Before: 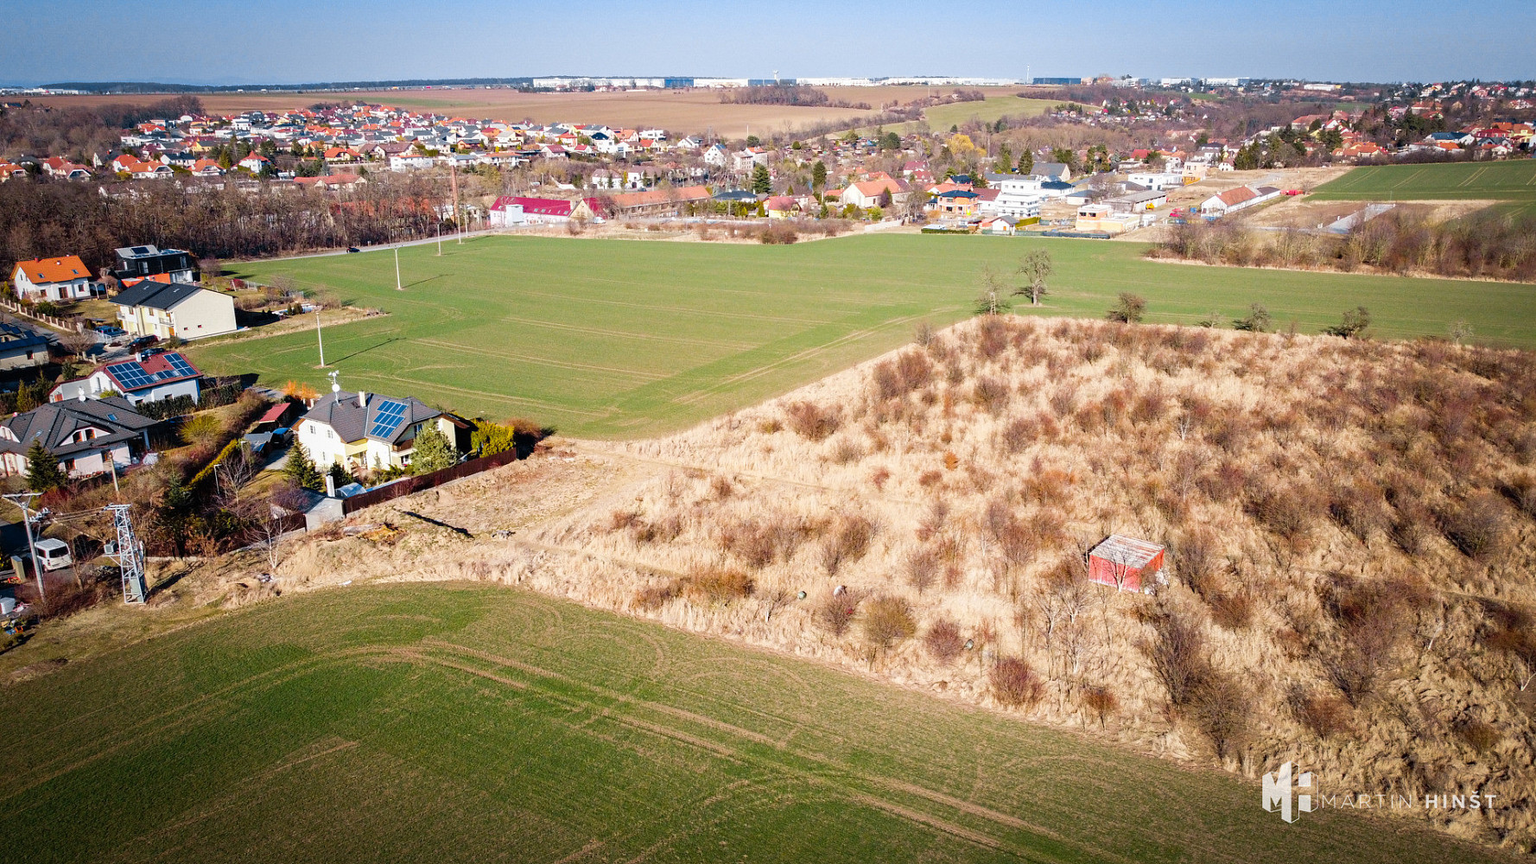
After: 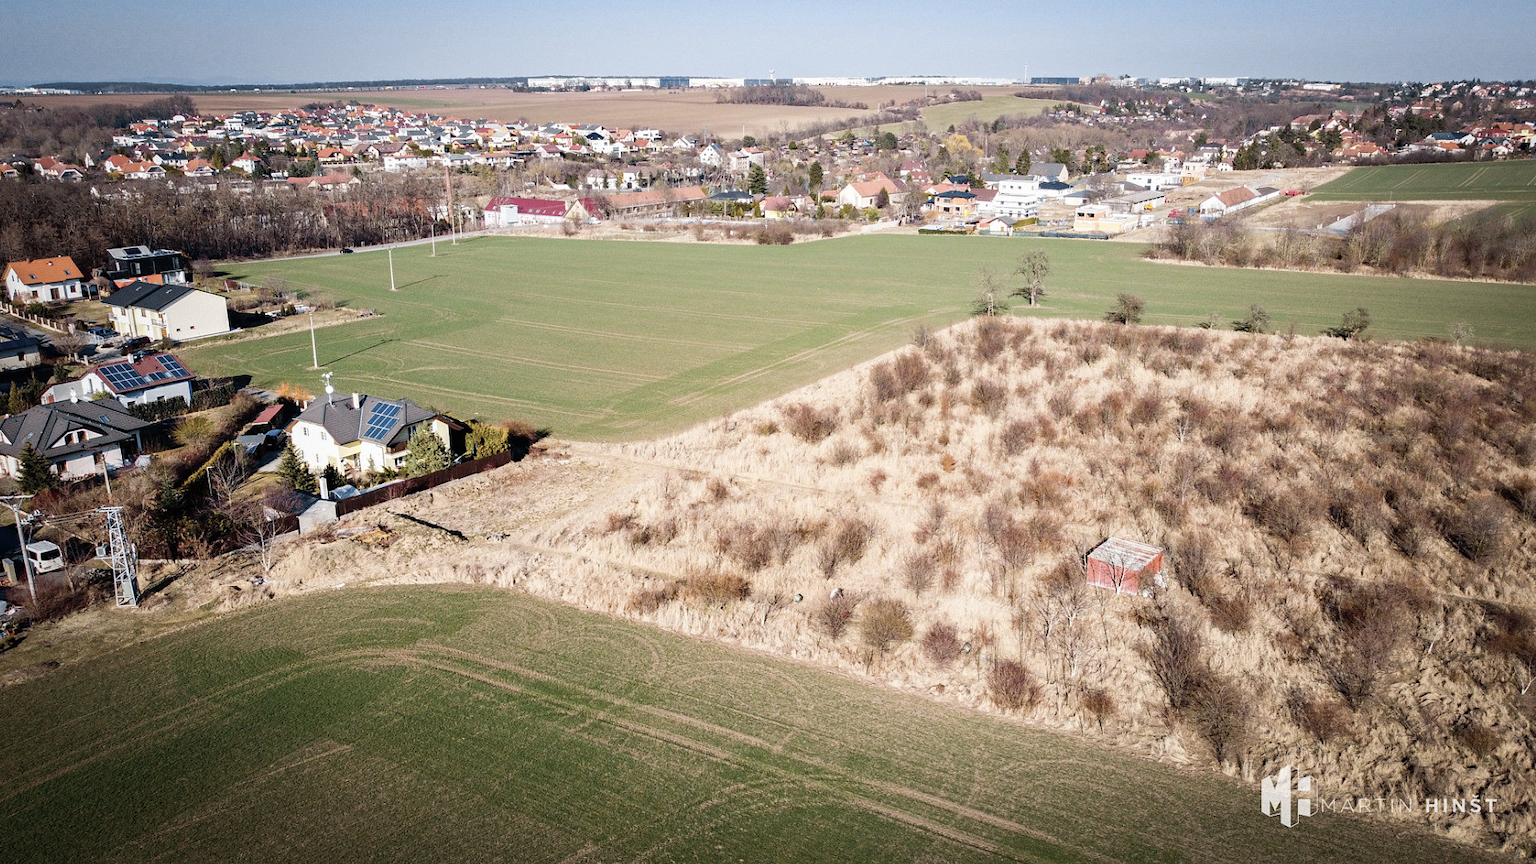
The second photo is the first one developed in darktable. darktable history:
crop and rotate: left 0.614%, top 0.179%, bottom 0.309%
exposure: compensate exposure bias true, compensate highlight preservation false
contrast brightness saturation: contrast 0.1, saturation -0.36
